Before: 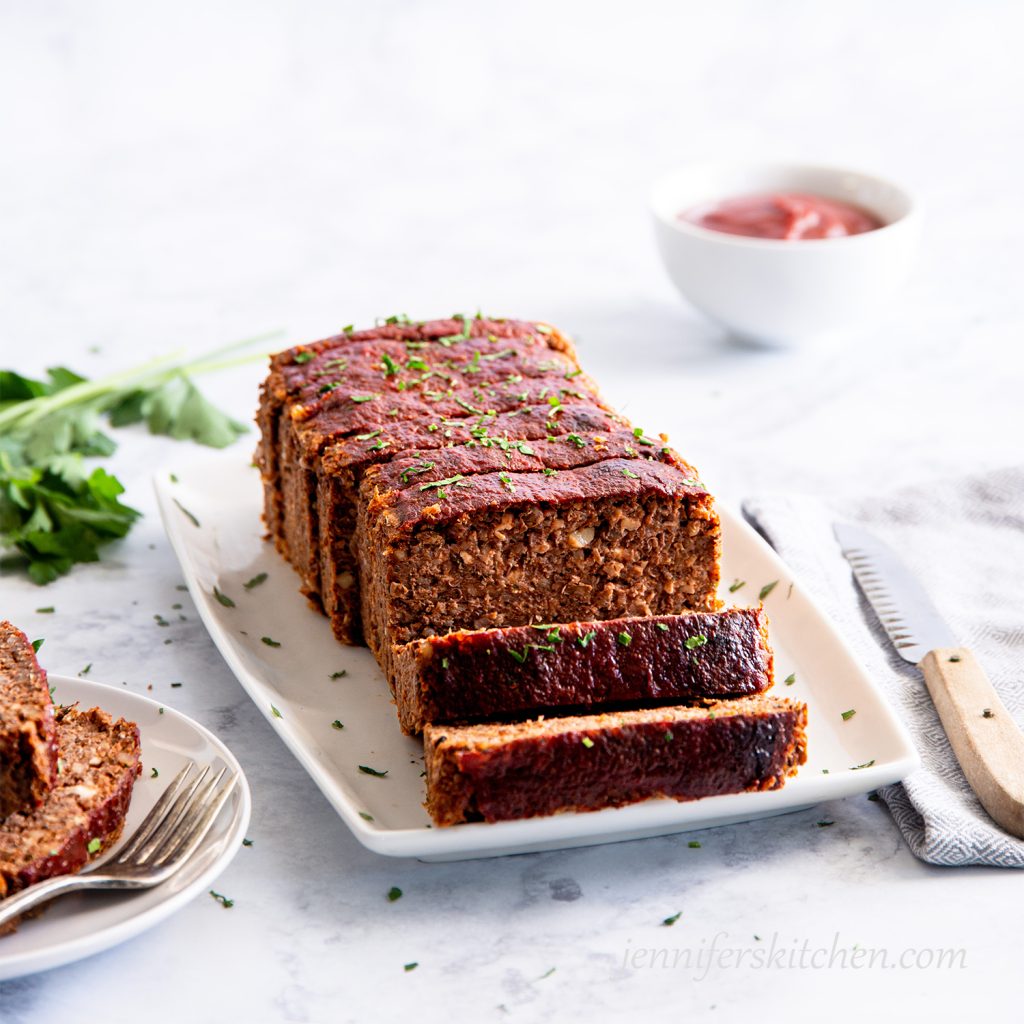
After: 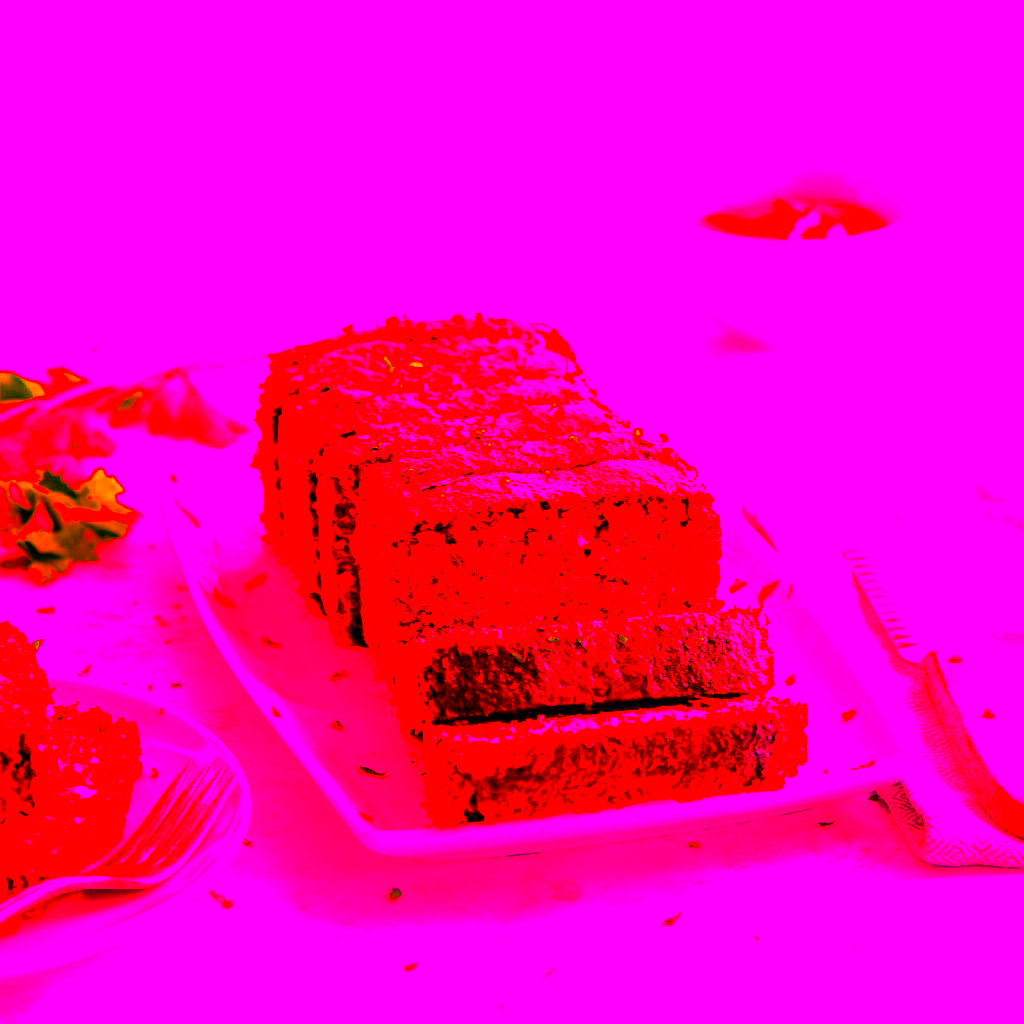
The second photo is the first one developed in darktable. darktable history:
color balance rgb: perceptual saturation grading › global saturation 30%, global vibrance 20%
color zones: curves: ch0 [(0.004, 0.305) (0.261, 0.623) (0.389, 0.399) (0.708, 0.571) (0.947, 0.34)]; ch1 [(0.025, 0.645) (0.229, 0.584) (0.326, 0.551) (0.484, 0.262) (0.757, 0.643)]
white balance: red 4.26, blue 1.802
